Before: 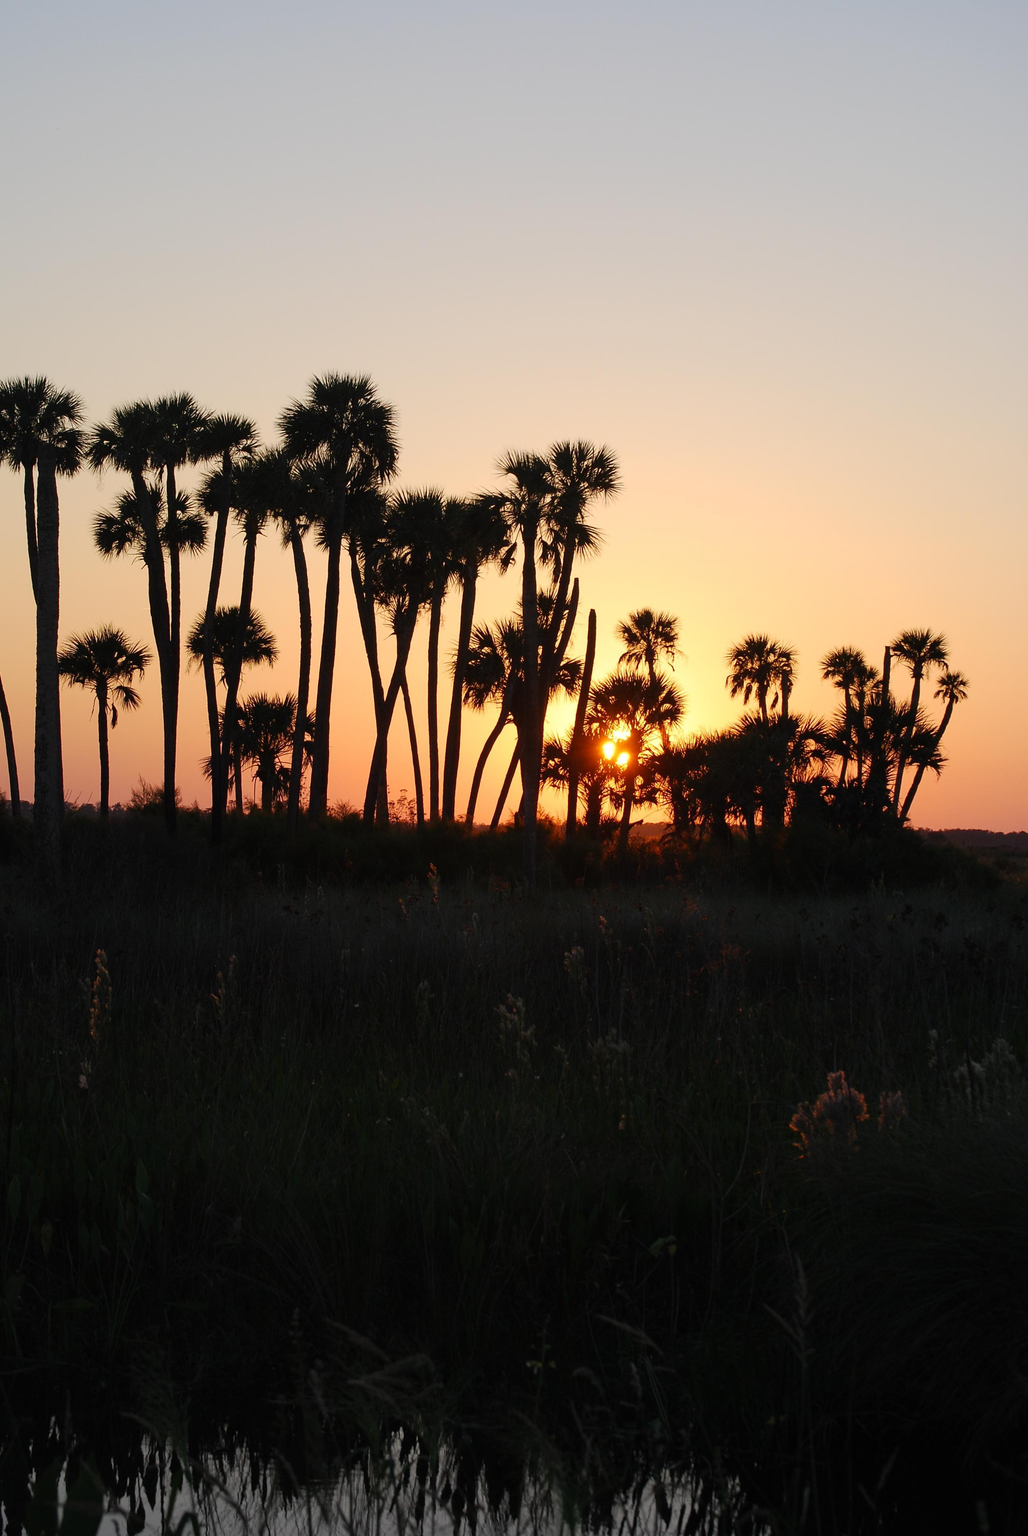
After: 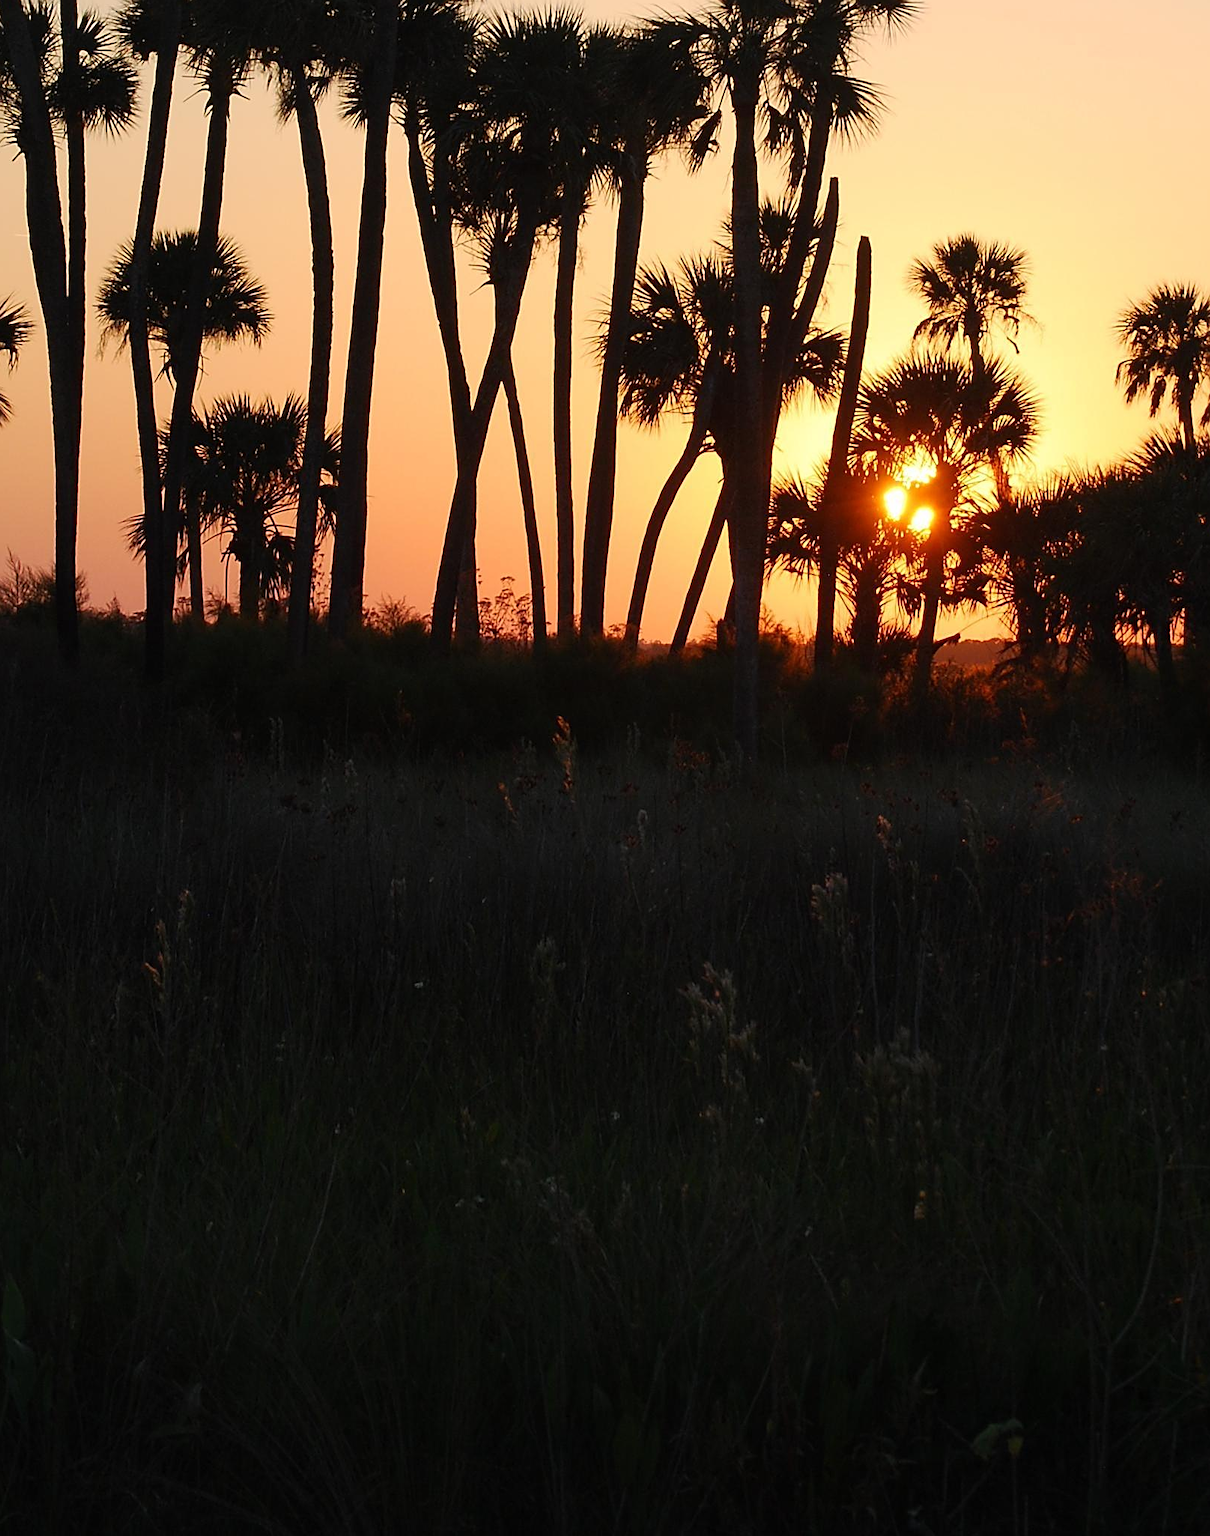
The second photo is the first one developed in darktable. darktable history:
crop: left 13.118%, top 31.527%, right 24.482%, bottom 15.499%
exposure: compensate highlight preservation false
sharpen: on, module defaults
